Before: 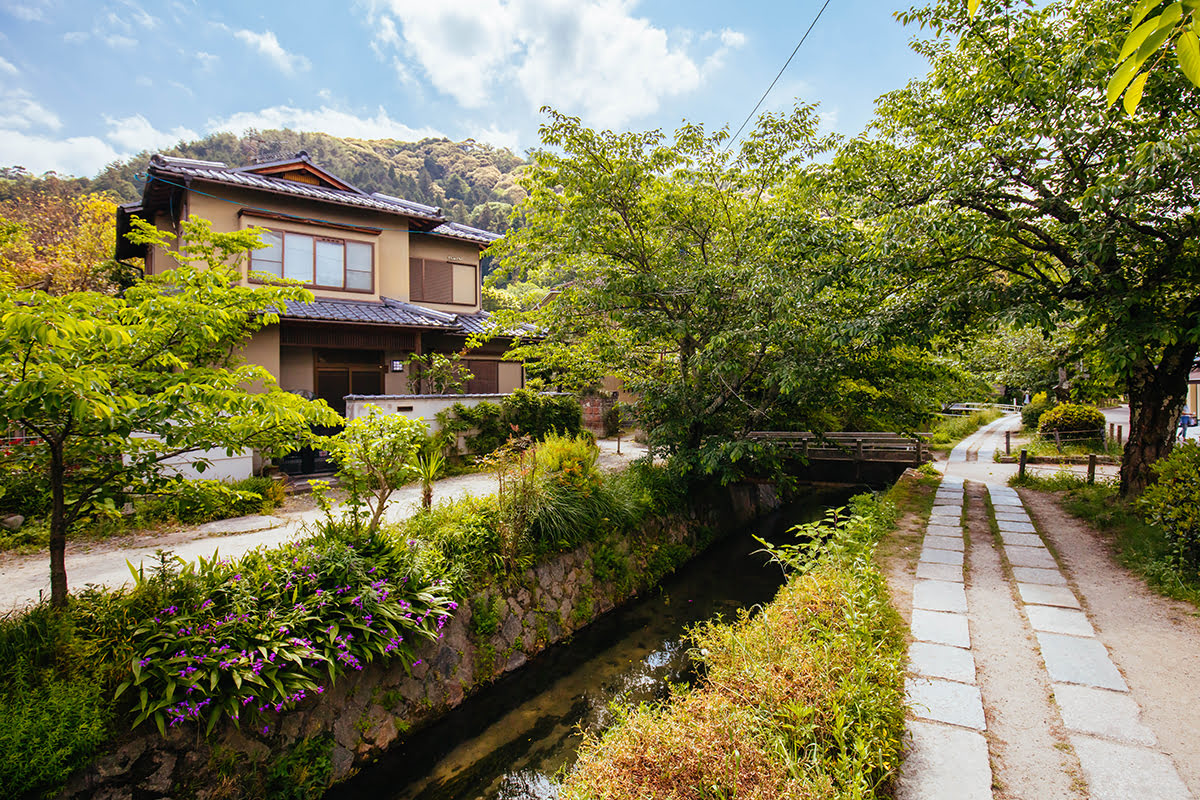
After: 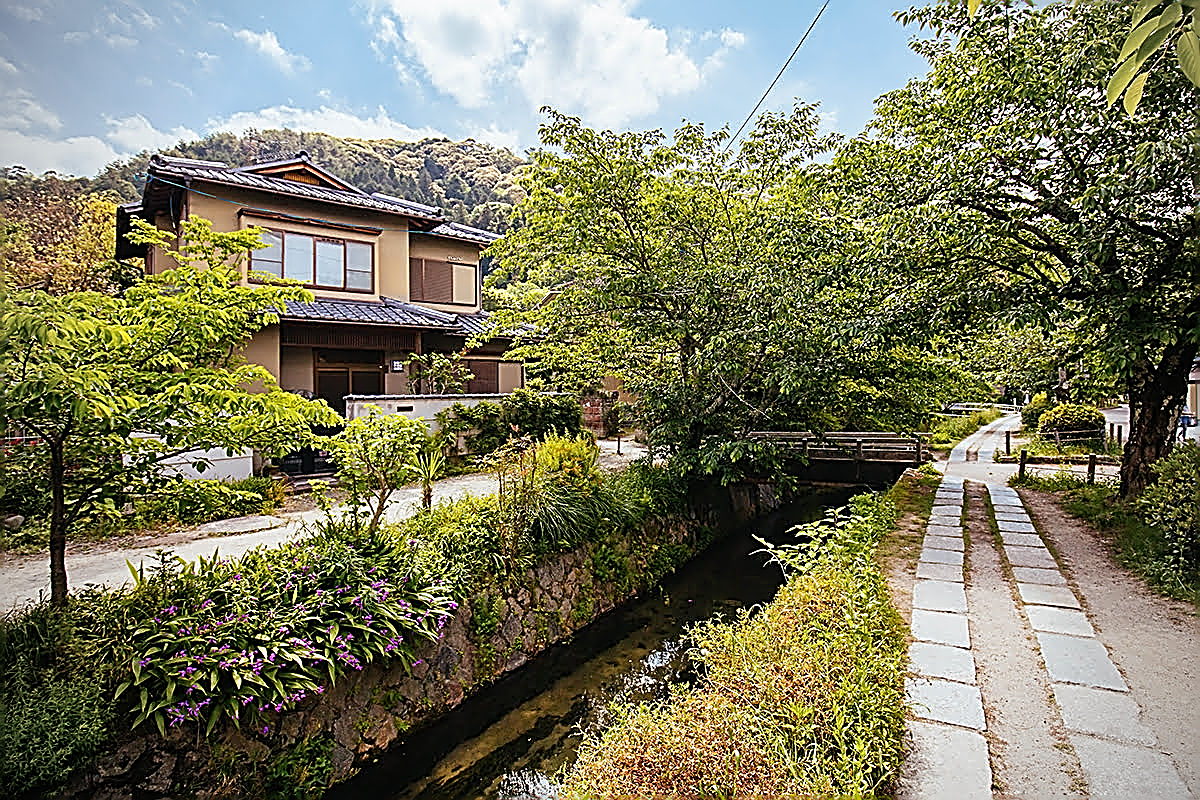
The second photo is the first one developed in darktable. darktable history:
vignetting: unbound false
sharpen: amount 1.994
